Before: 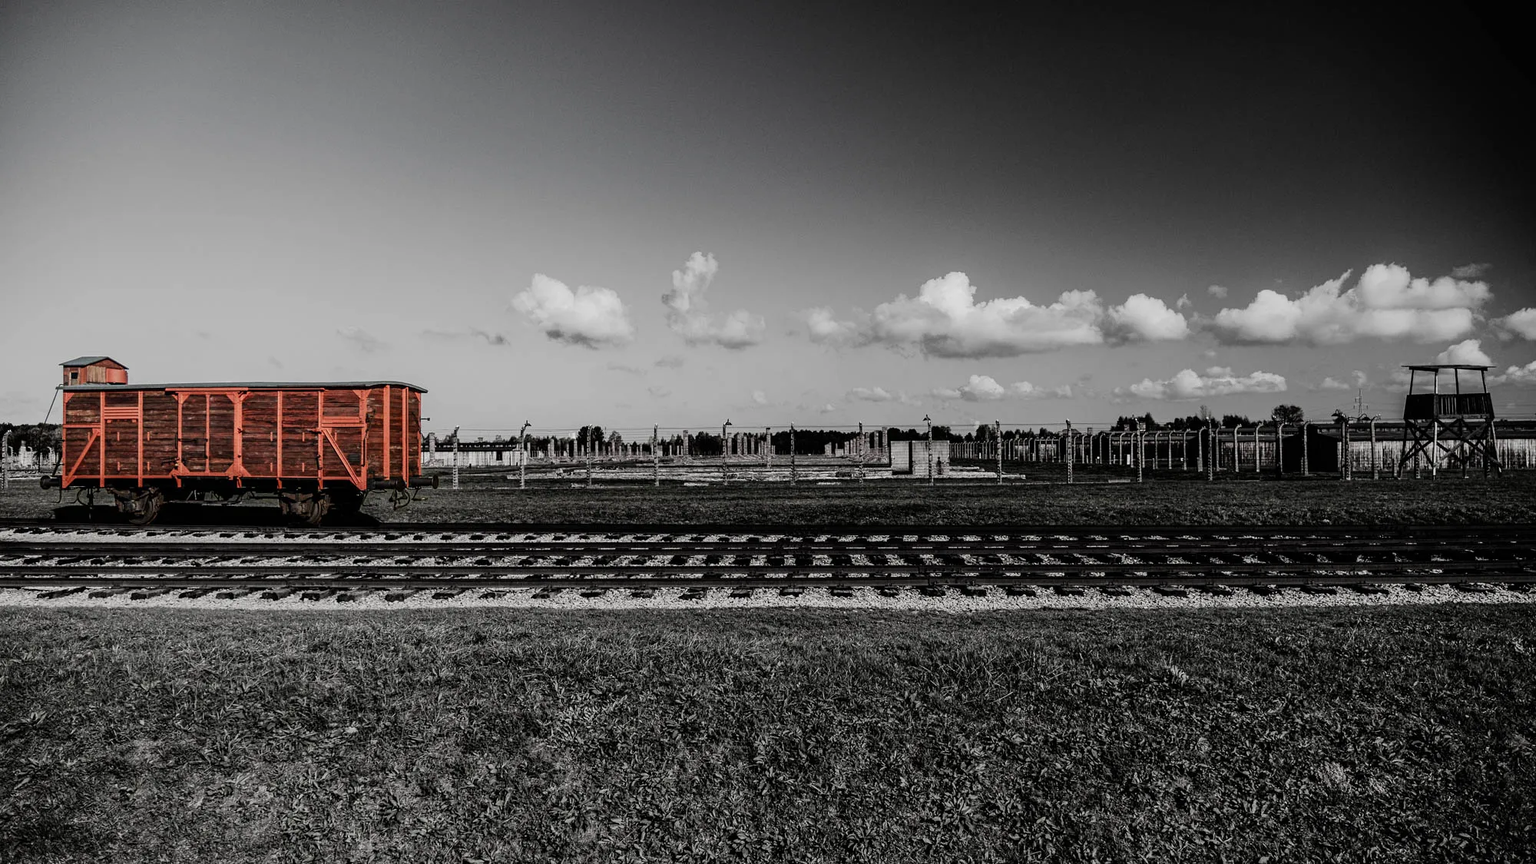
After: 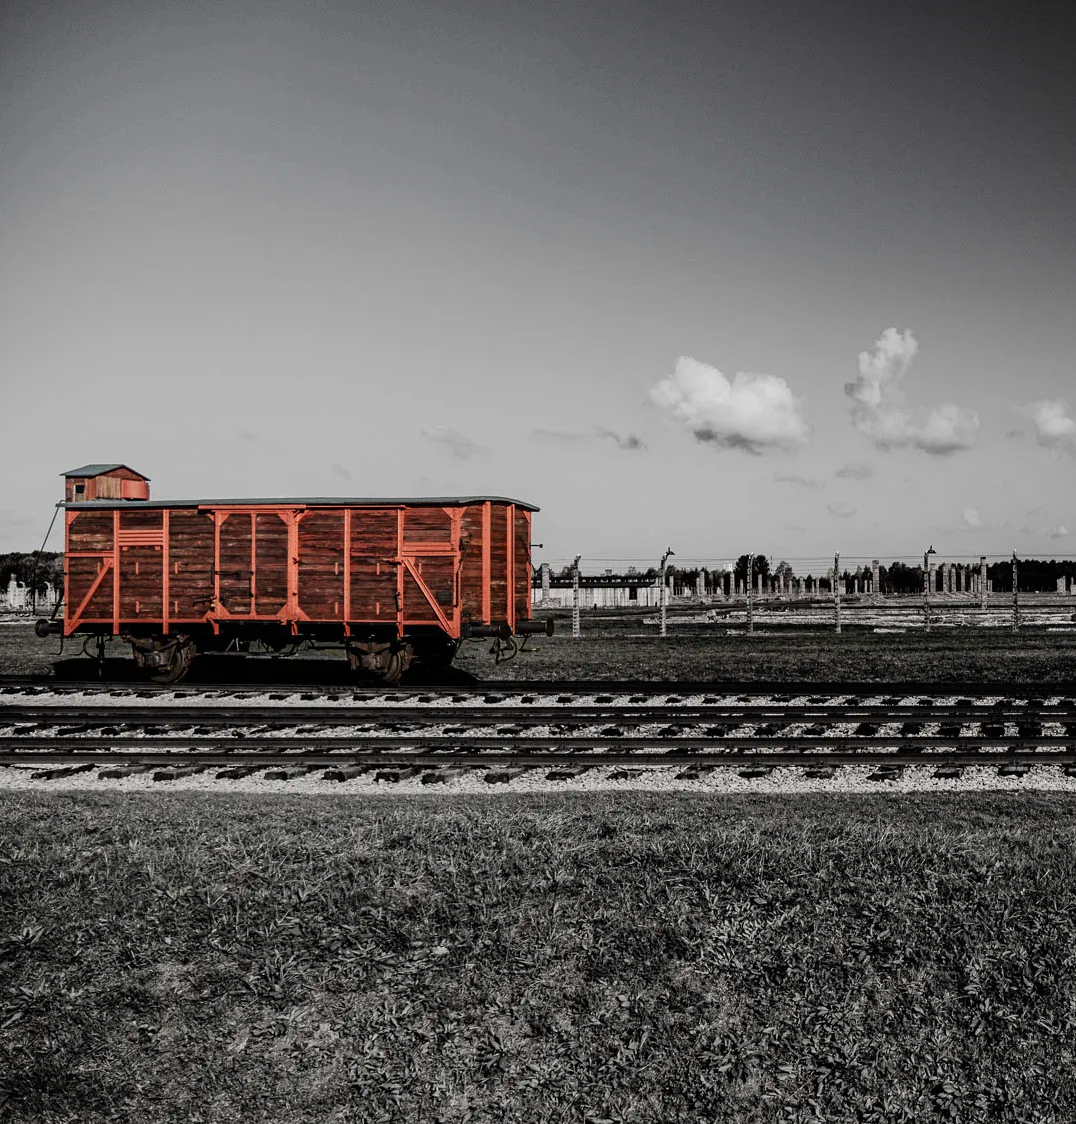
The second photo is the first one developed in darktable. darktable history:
crop: left 0.857%, right 45.298%, bottom 0.088%
velvia: strength 17.53%
